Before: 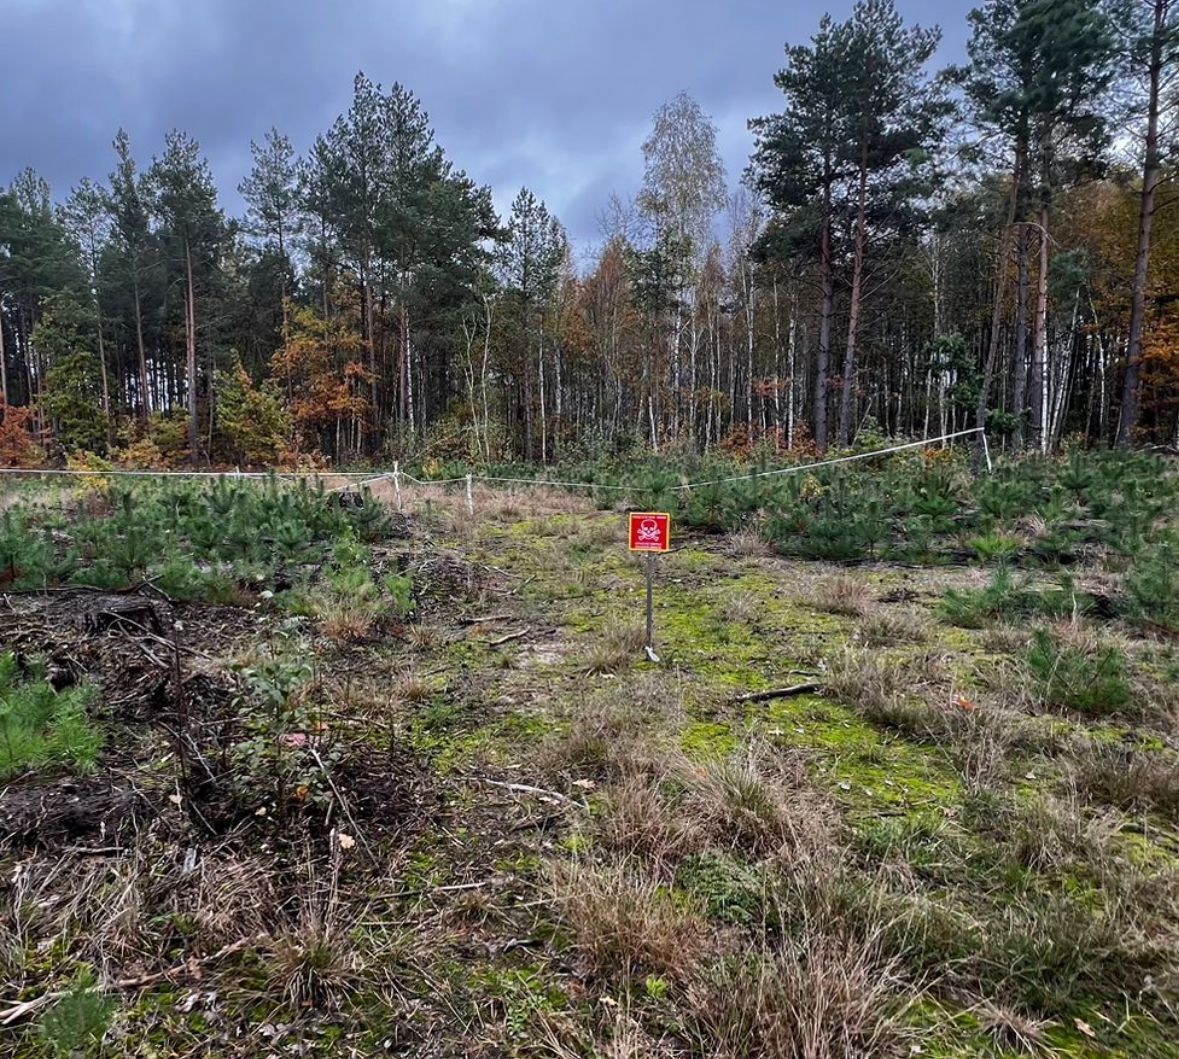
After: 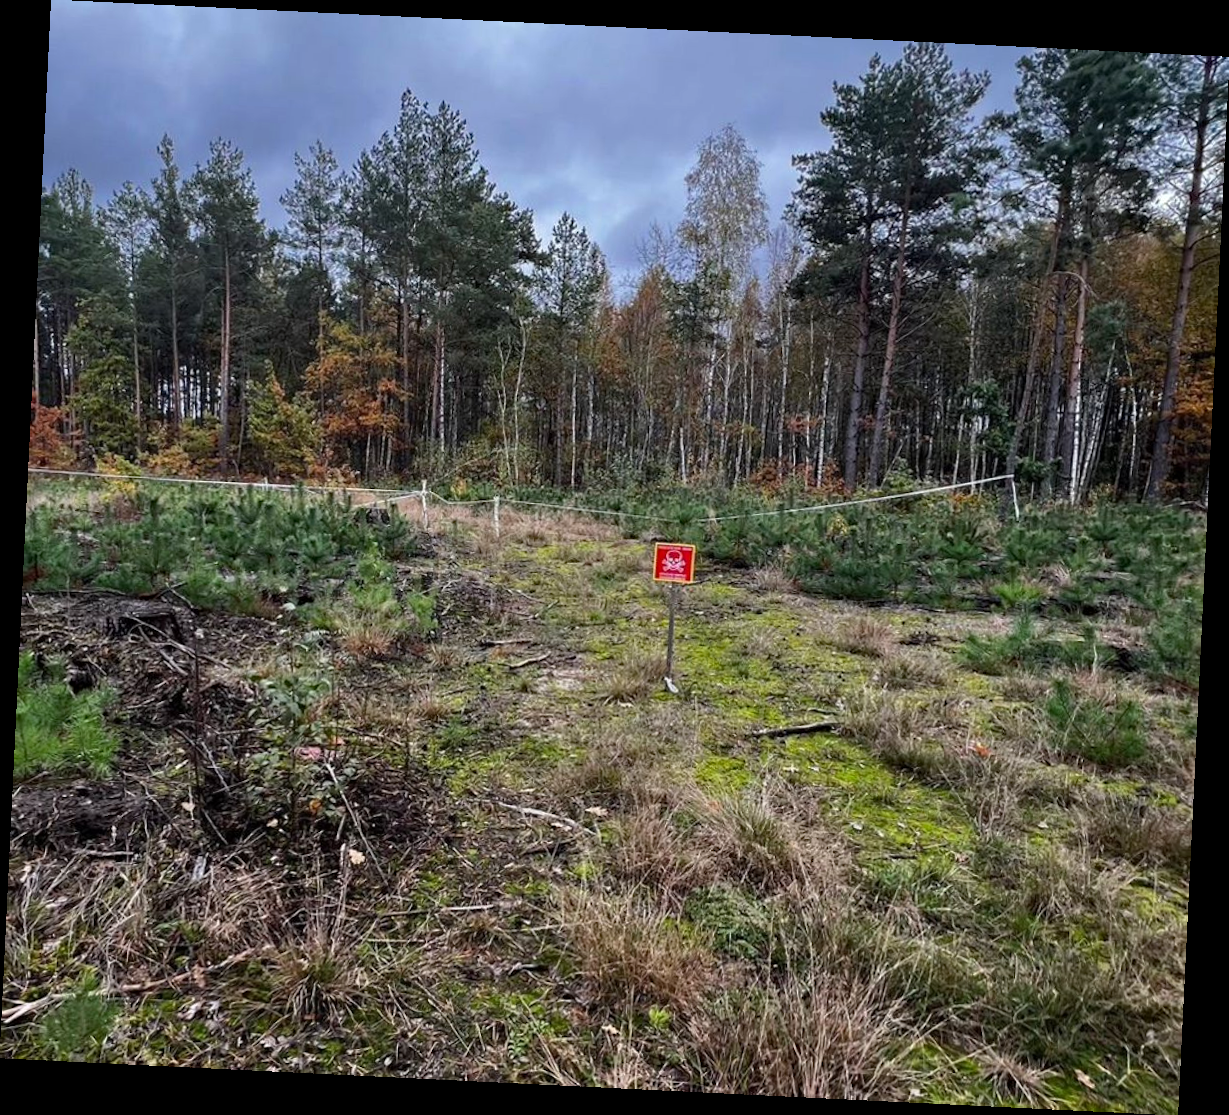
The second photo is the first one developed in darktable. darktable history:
crop and rotate: angle -2.79°
haze removal: compatibility mode true, adaptive false
